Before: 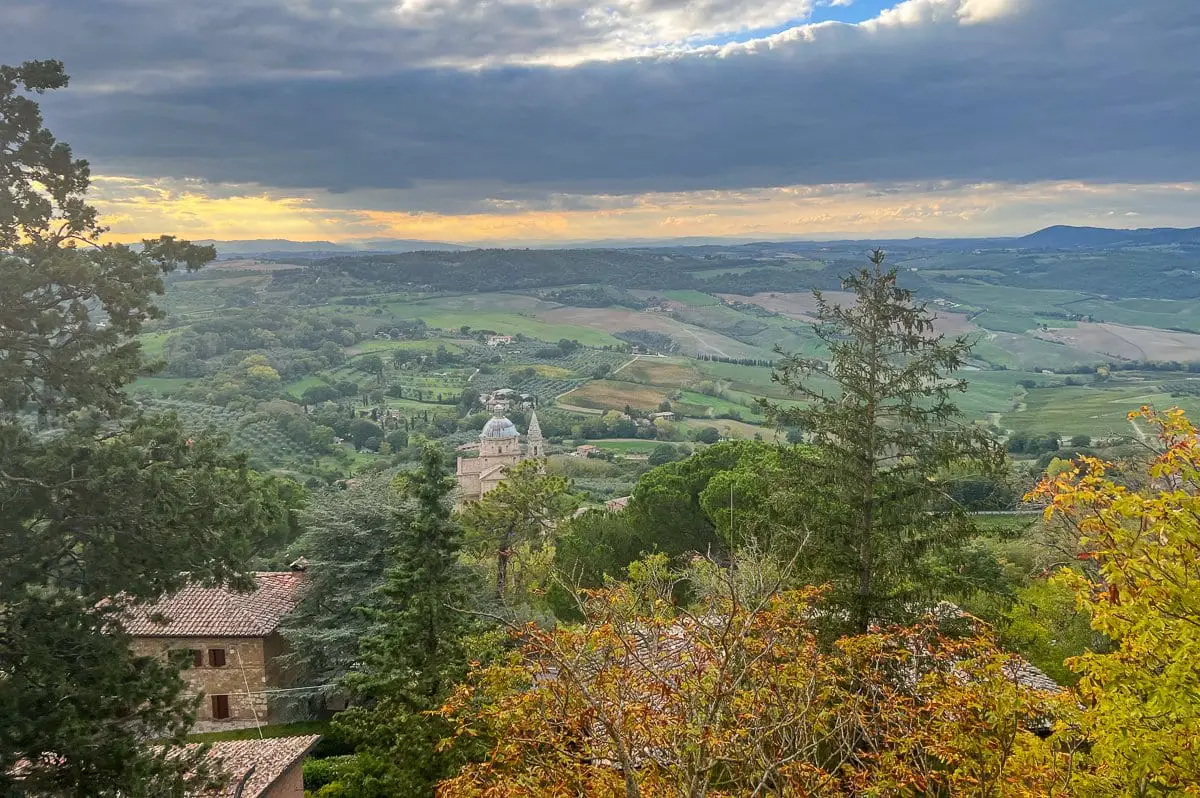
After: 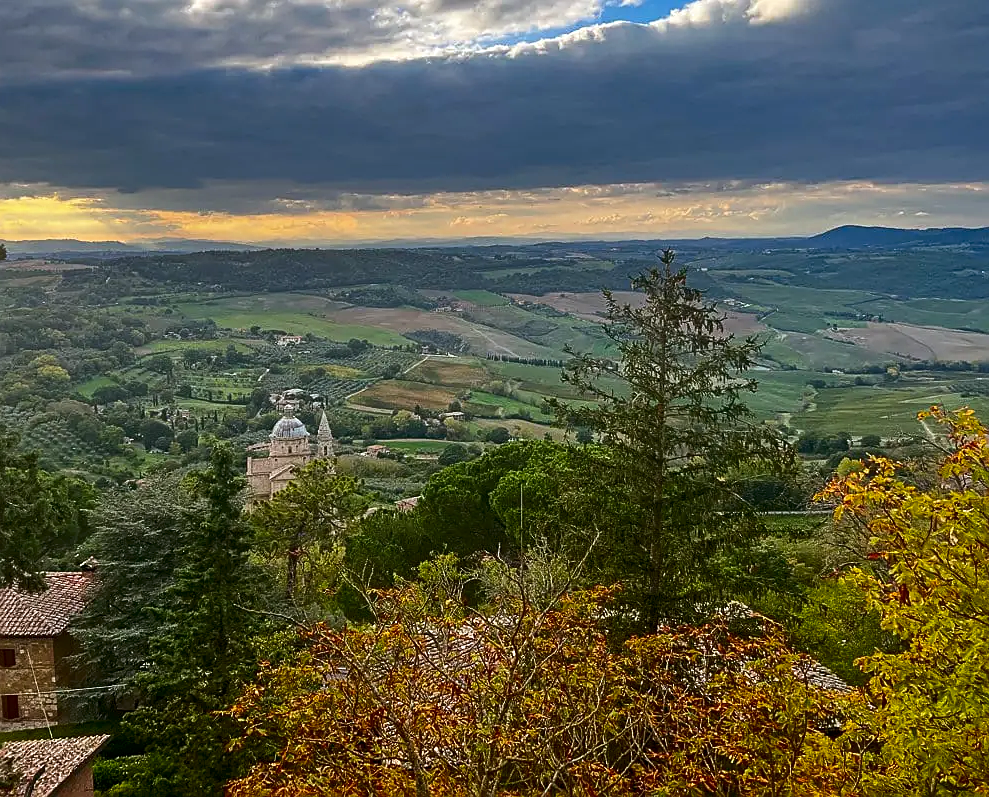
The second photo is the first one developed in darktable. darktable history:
contrast brightness saturation: contrast 0.1, brightness -0.26, saturation 0.14
color balance: mode lift, gamma, gain (sRGB), lift [1, 0.99, 1.01, 0.992], gamma [1, 1.037, 0.974, 0.963]
sharpen: on, module defaults
crop: left 17.582%, bottom 0.031%
